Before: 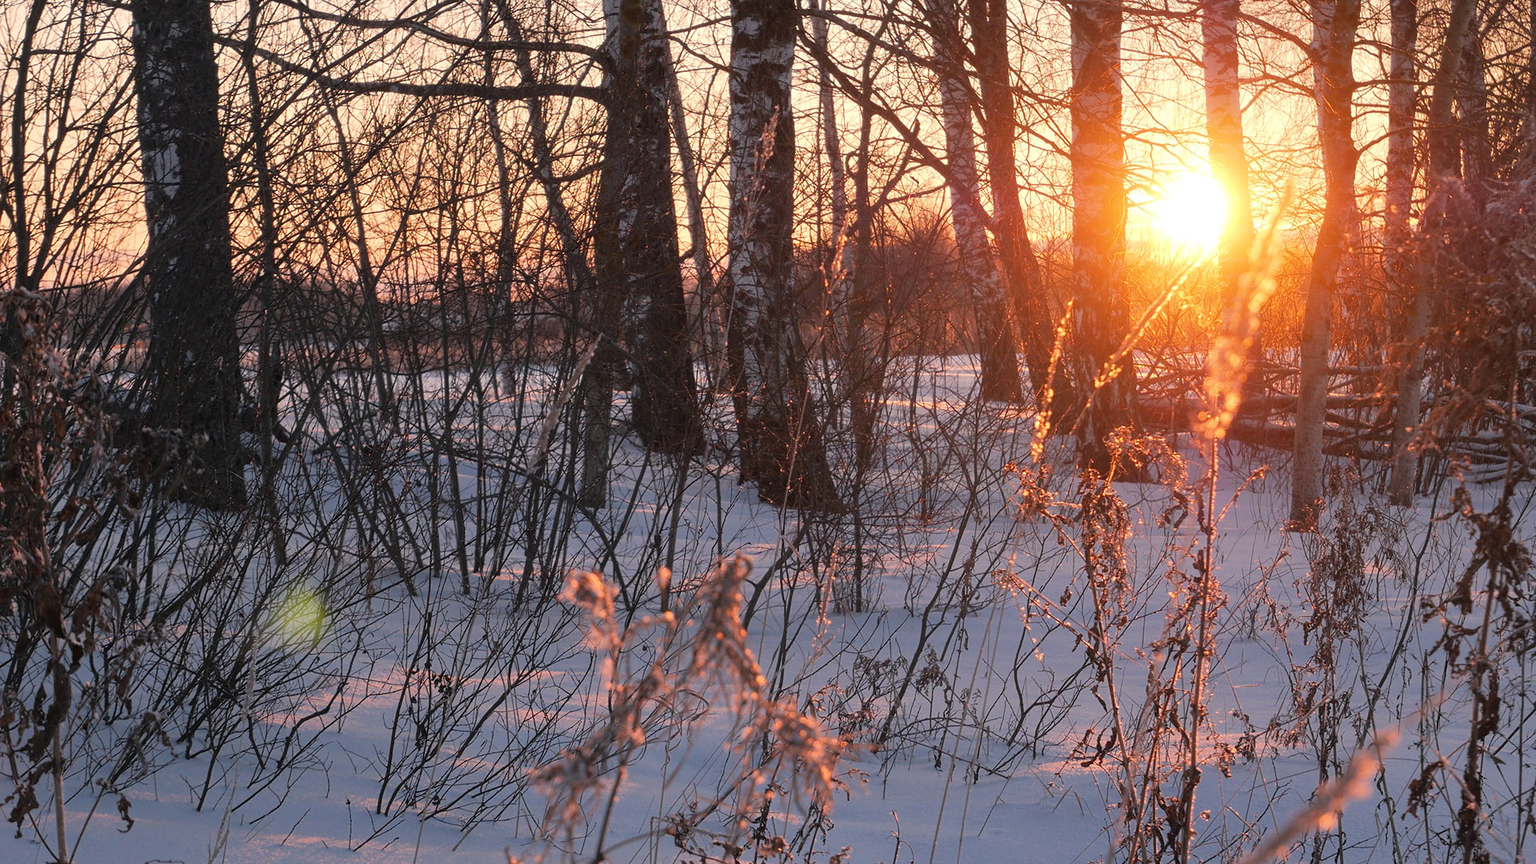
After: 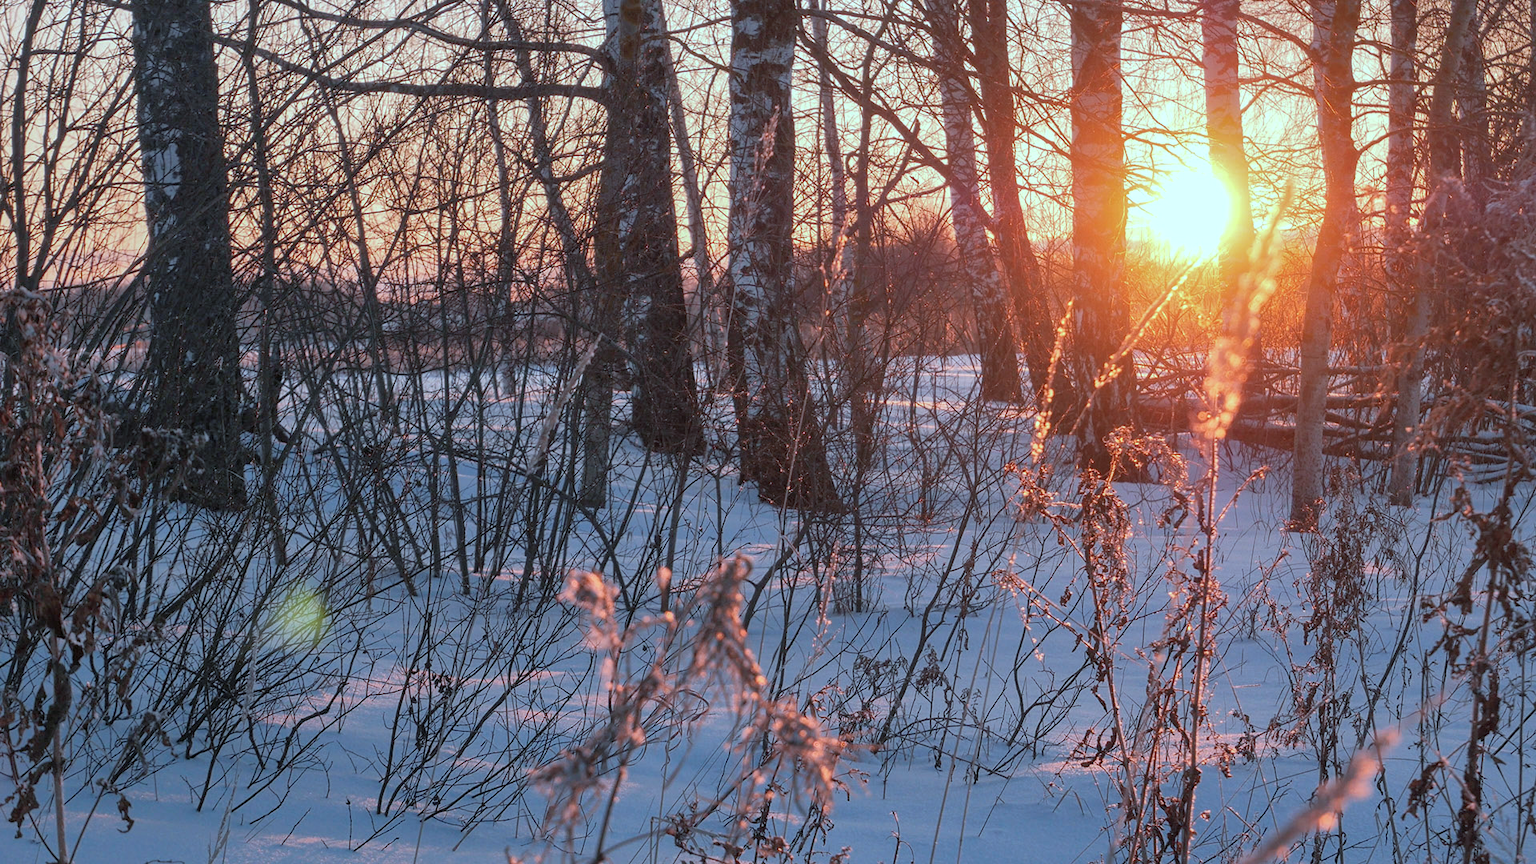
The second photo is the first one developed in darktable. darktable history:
local contrast: detail 117%
color correction: highlights a* -9.64, highlights b* -20.91
shadows and highlights: on, module defaults
